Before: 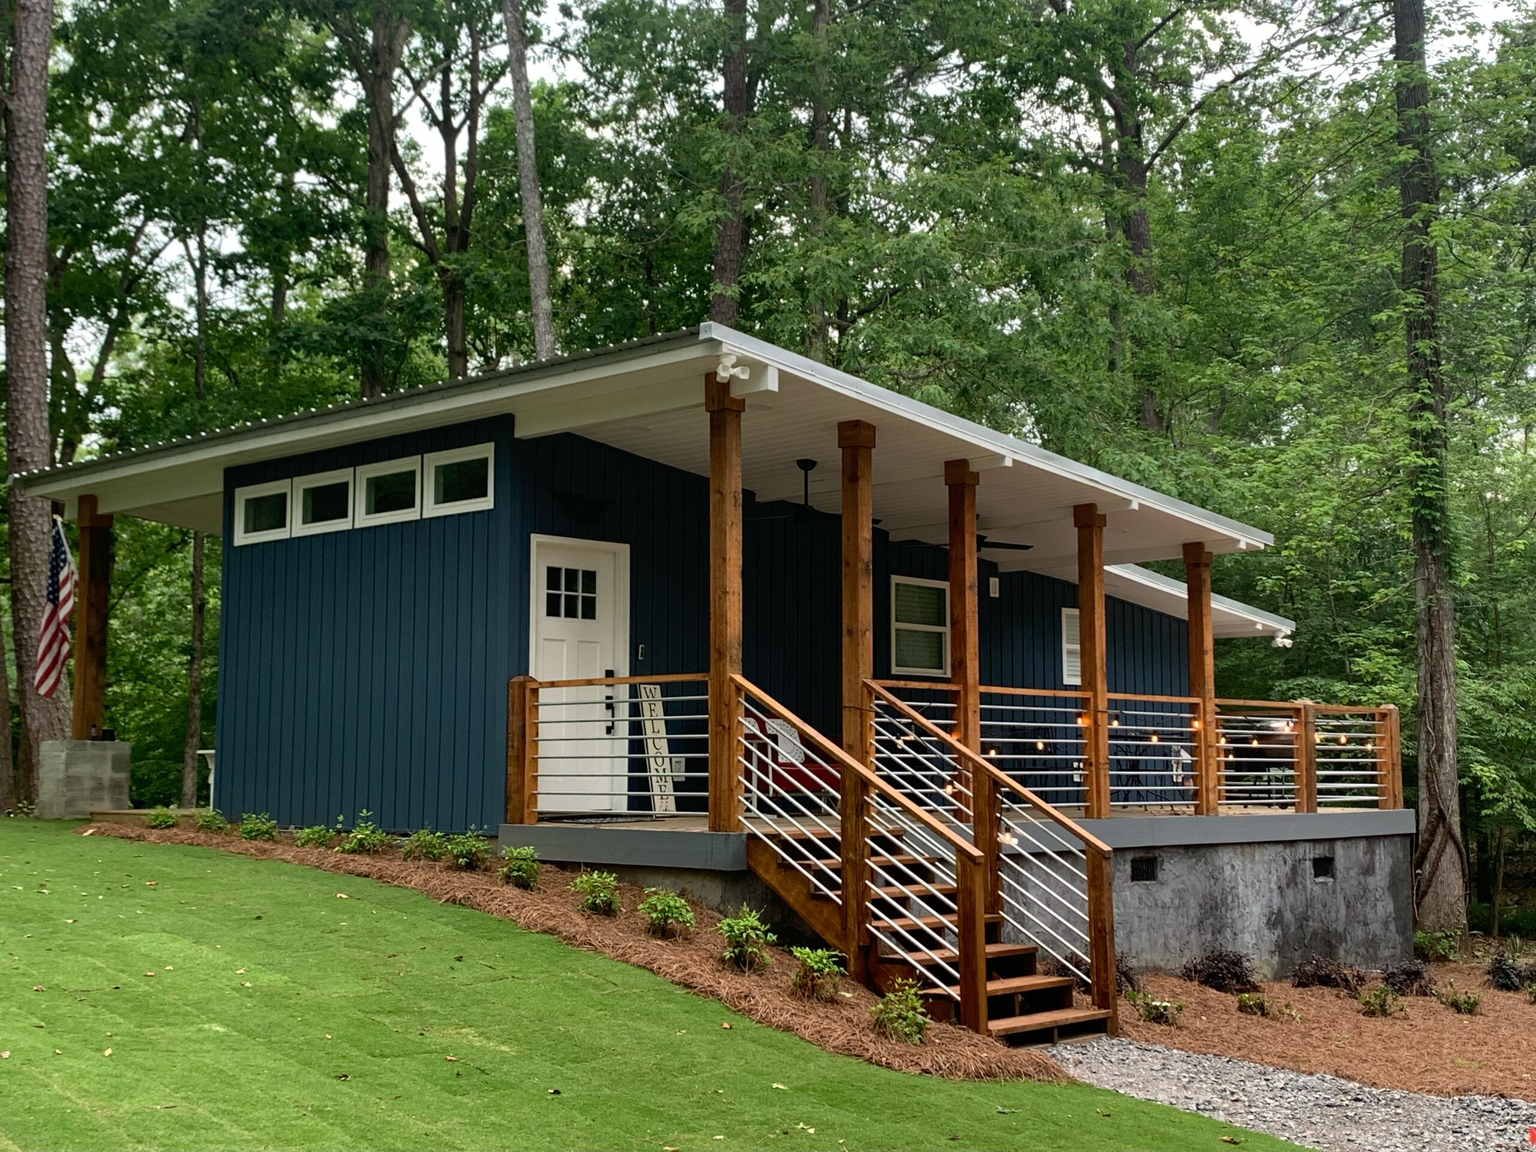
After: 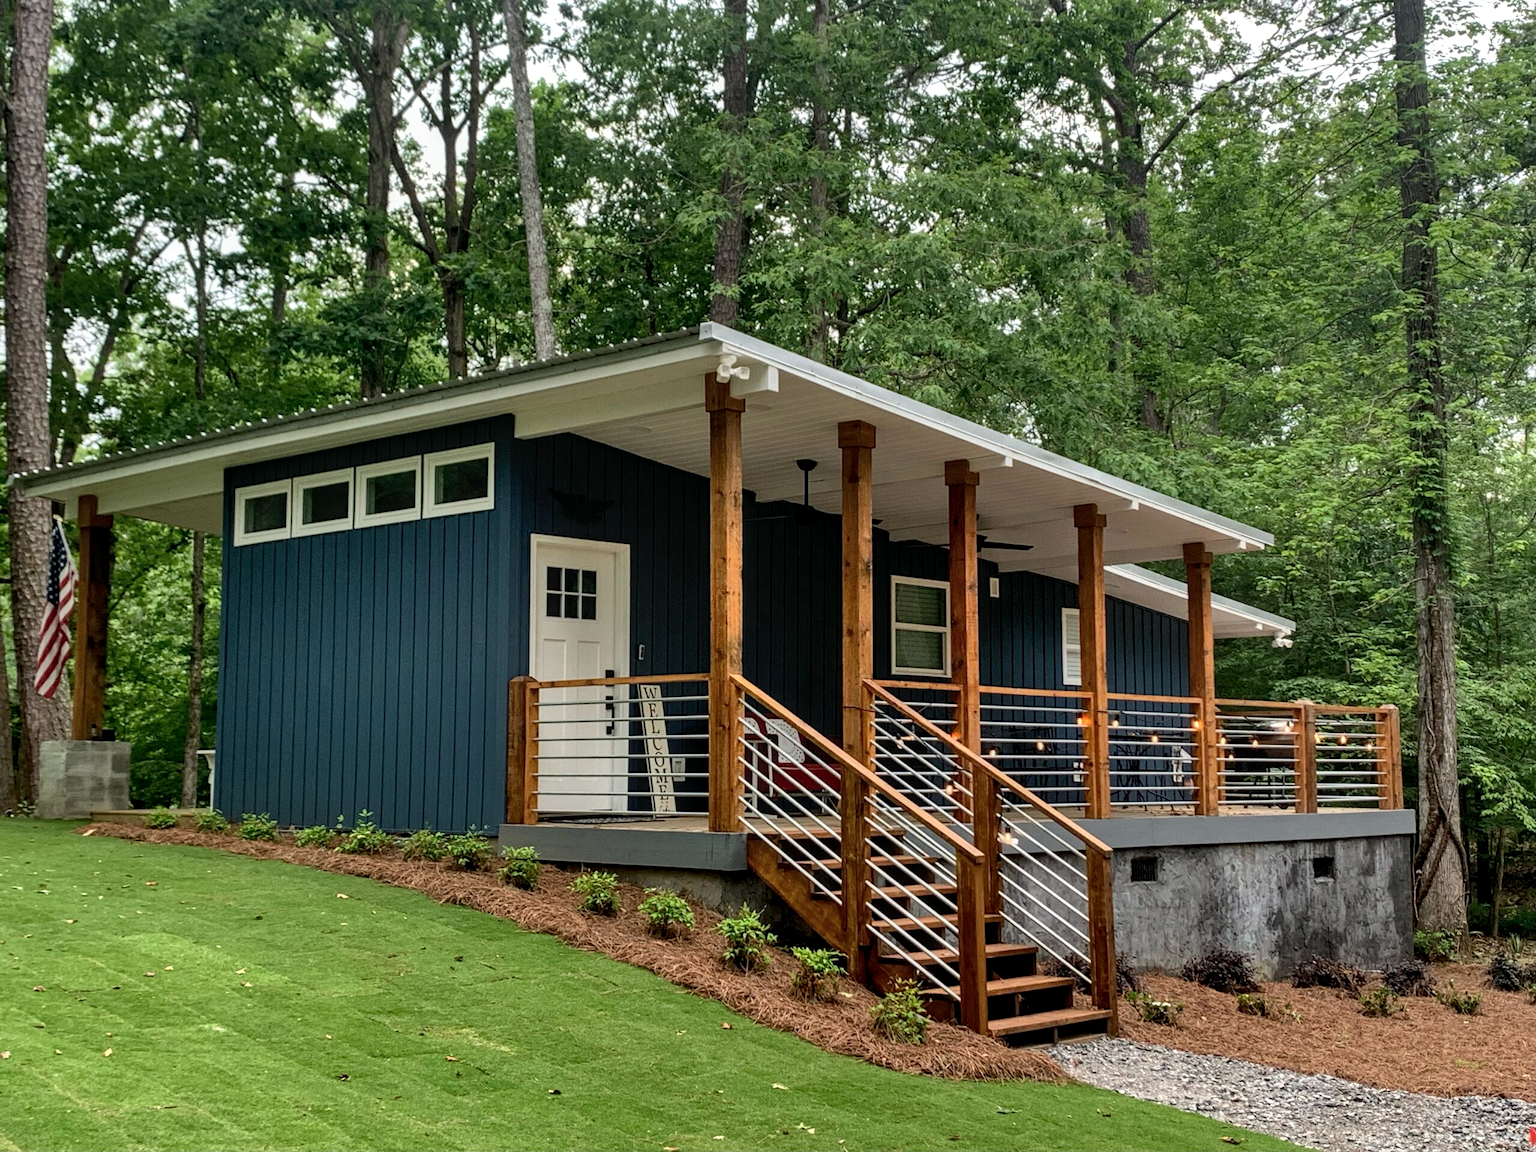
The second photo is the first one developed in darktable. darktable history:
local contrast: on, module defaults
shadows and highlights: shadows 49, highlights -41, soften with gaussian
